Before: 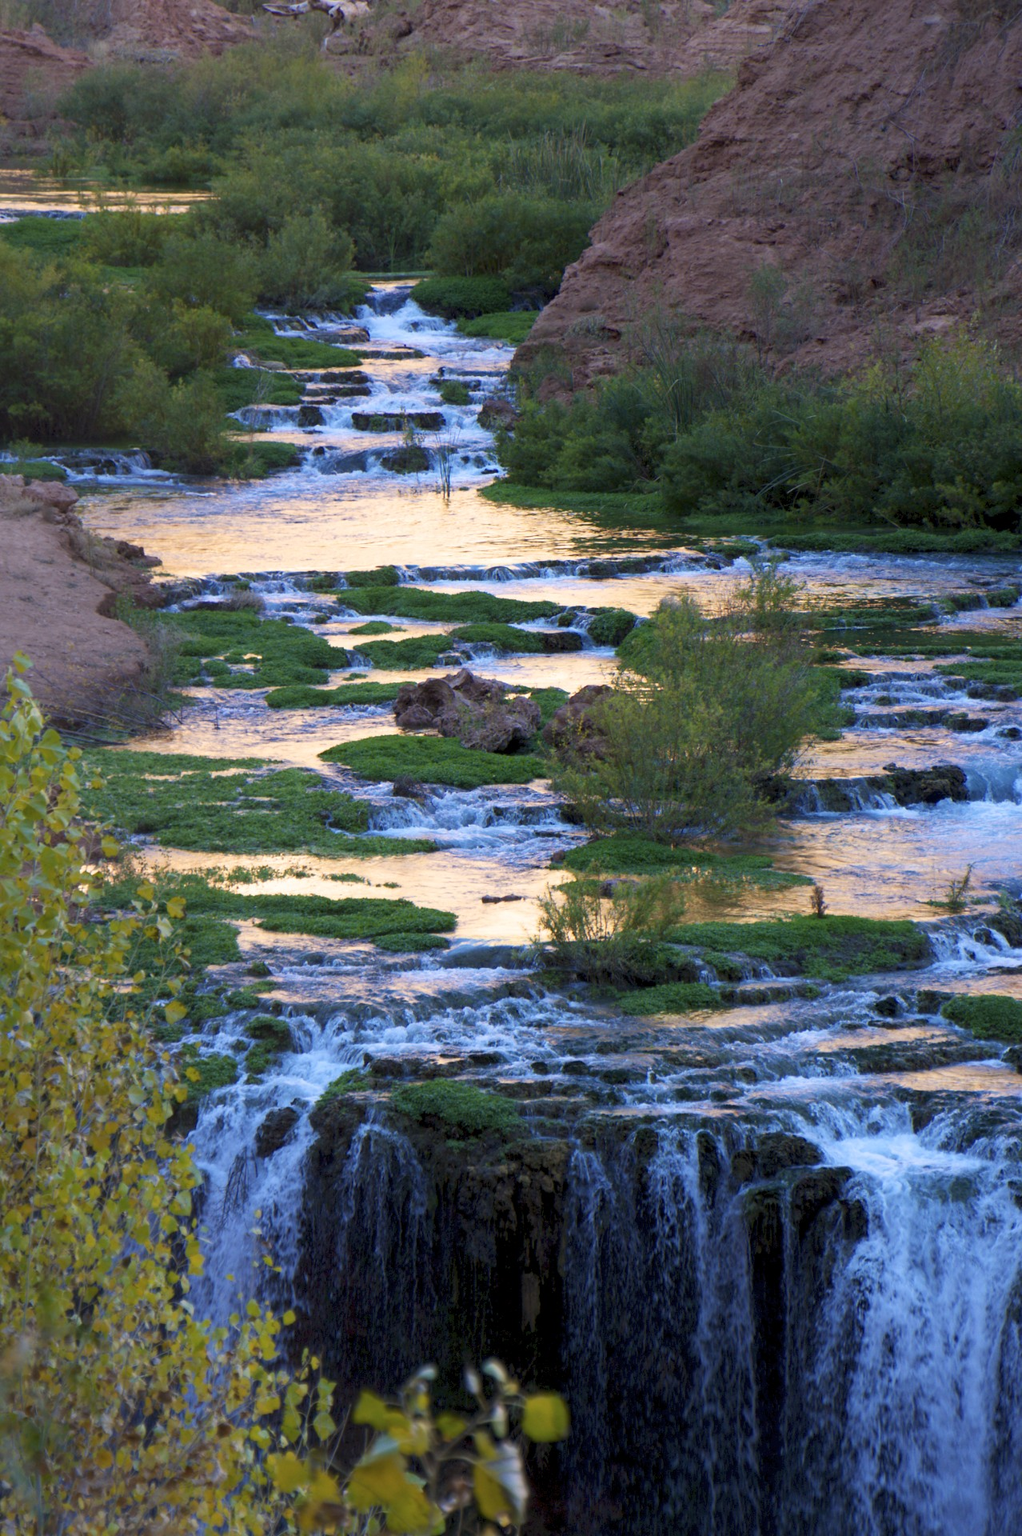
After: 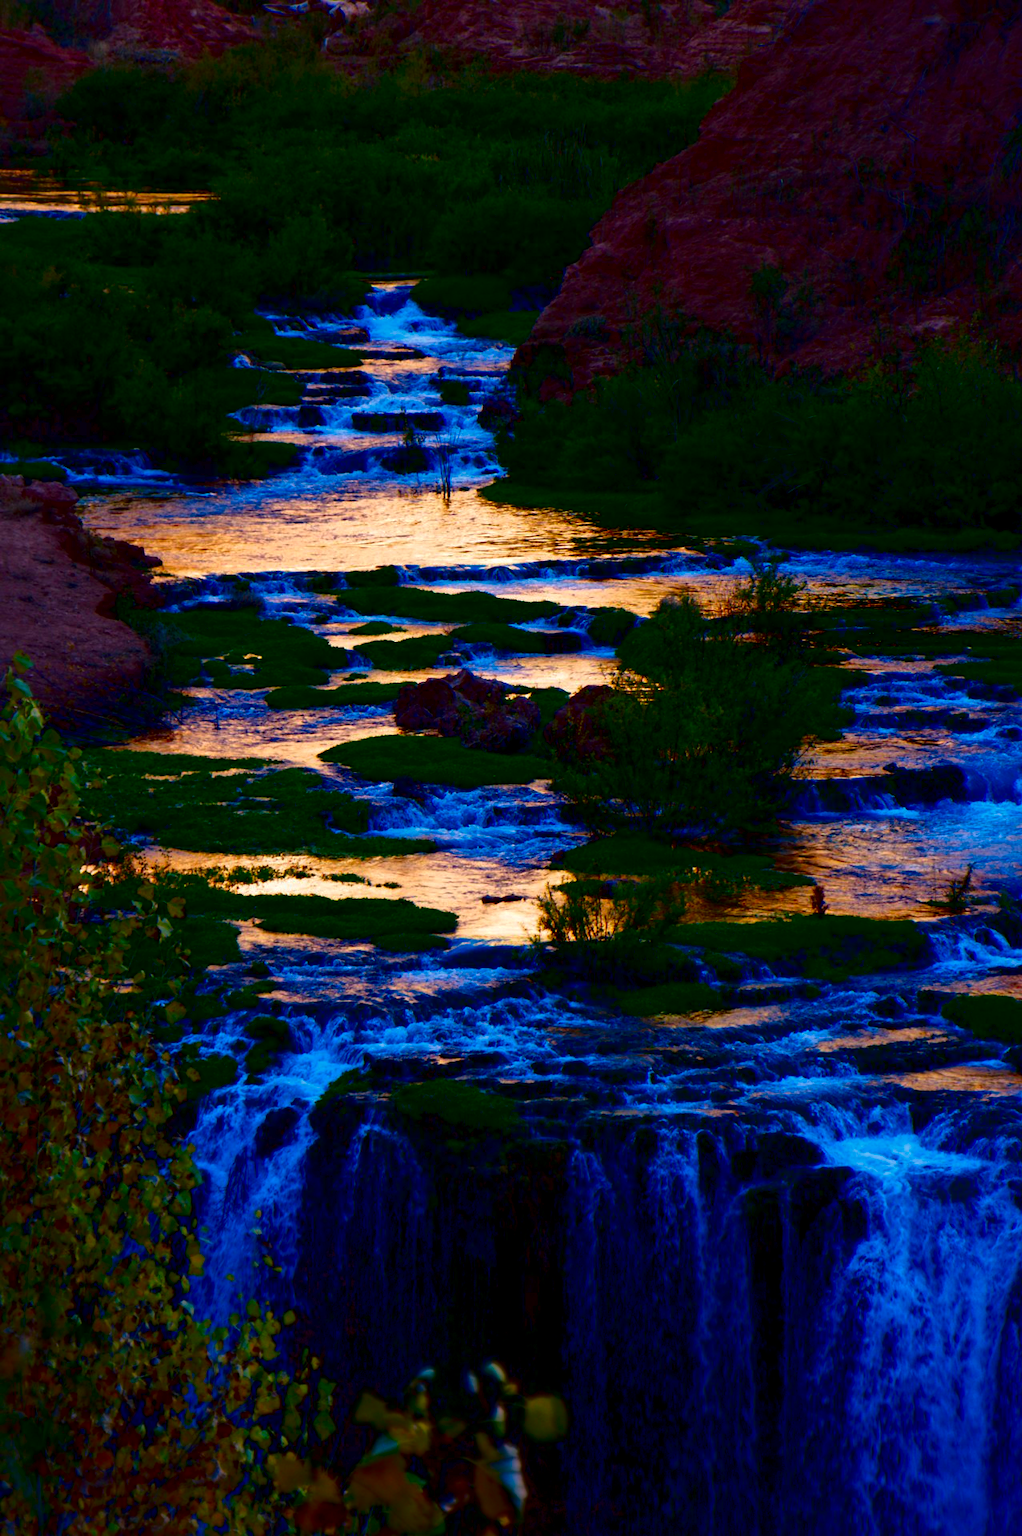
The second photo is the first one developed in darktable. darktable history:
local contrast: mode bilateral grid, contrast 20, coarseness 50, detail 171%, midtone range 0.2
contrast brightness saturation: brightness -1, saturation 1
